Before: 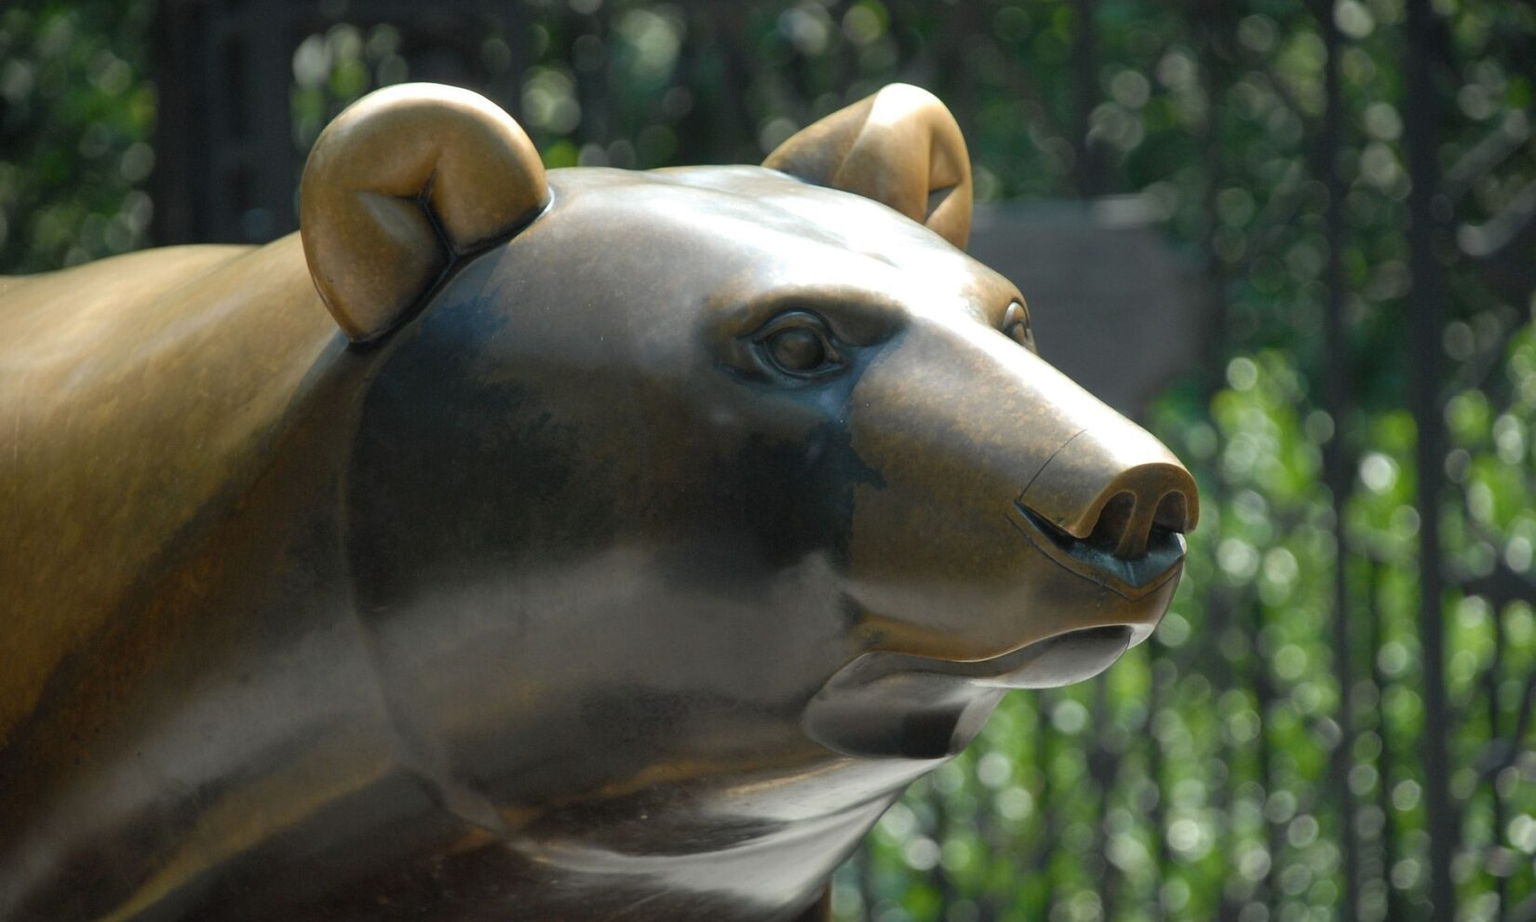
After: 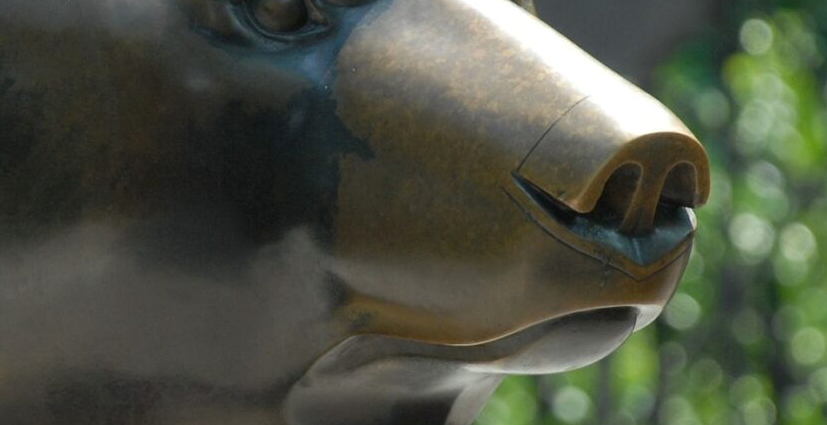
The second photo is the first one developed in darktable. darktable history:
exposure: black level correction 0.001, exposure 0.016 EV, compensate exposure bias true, compensate highlight preservation false
crop: left 35.088%, top 36.955%, right 14.784%, bottom 20.022%
